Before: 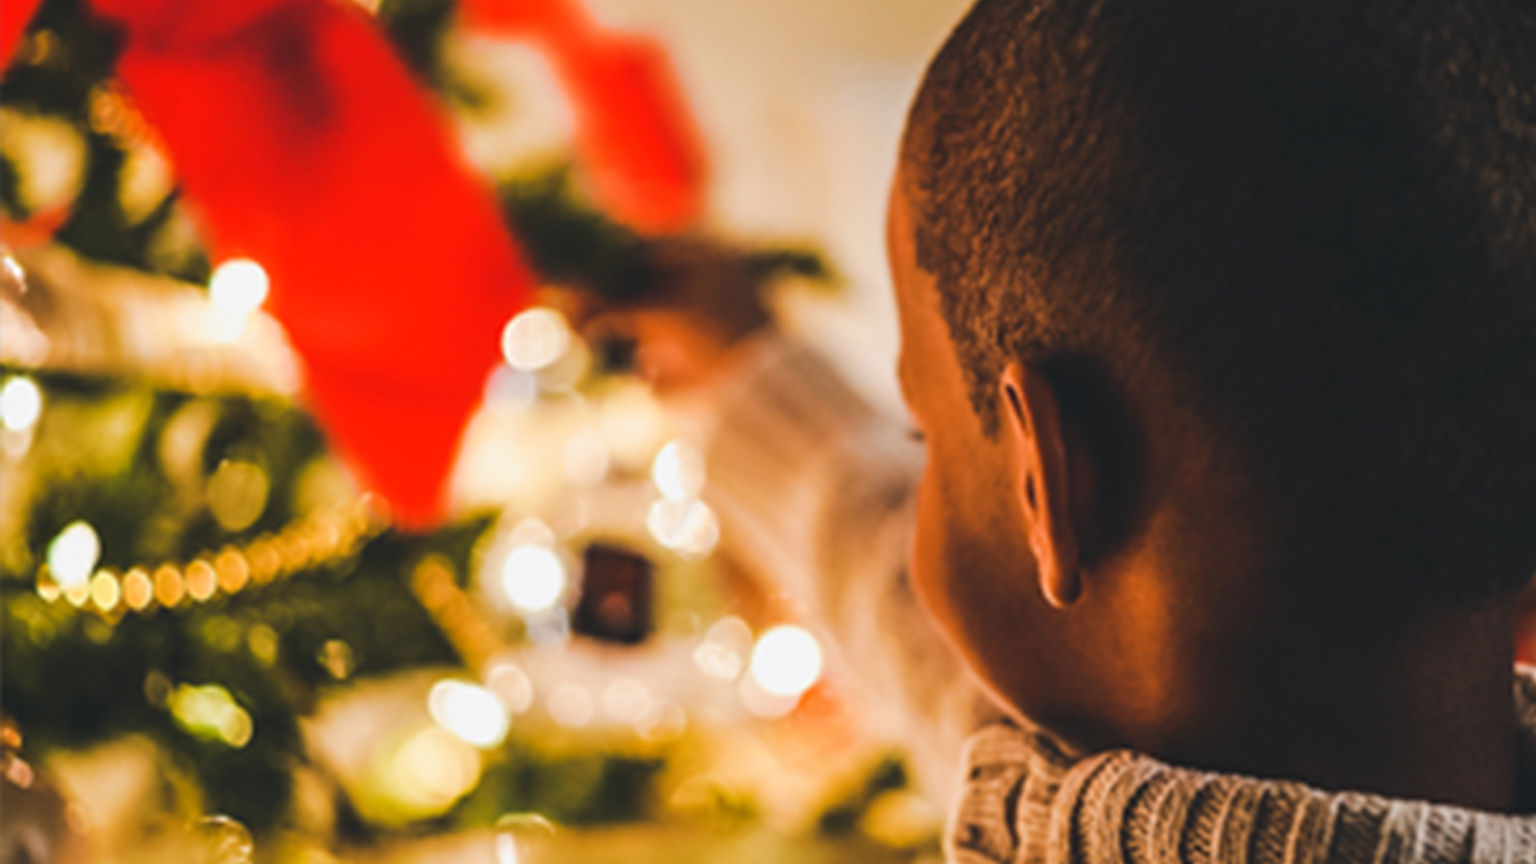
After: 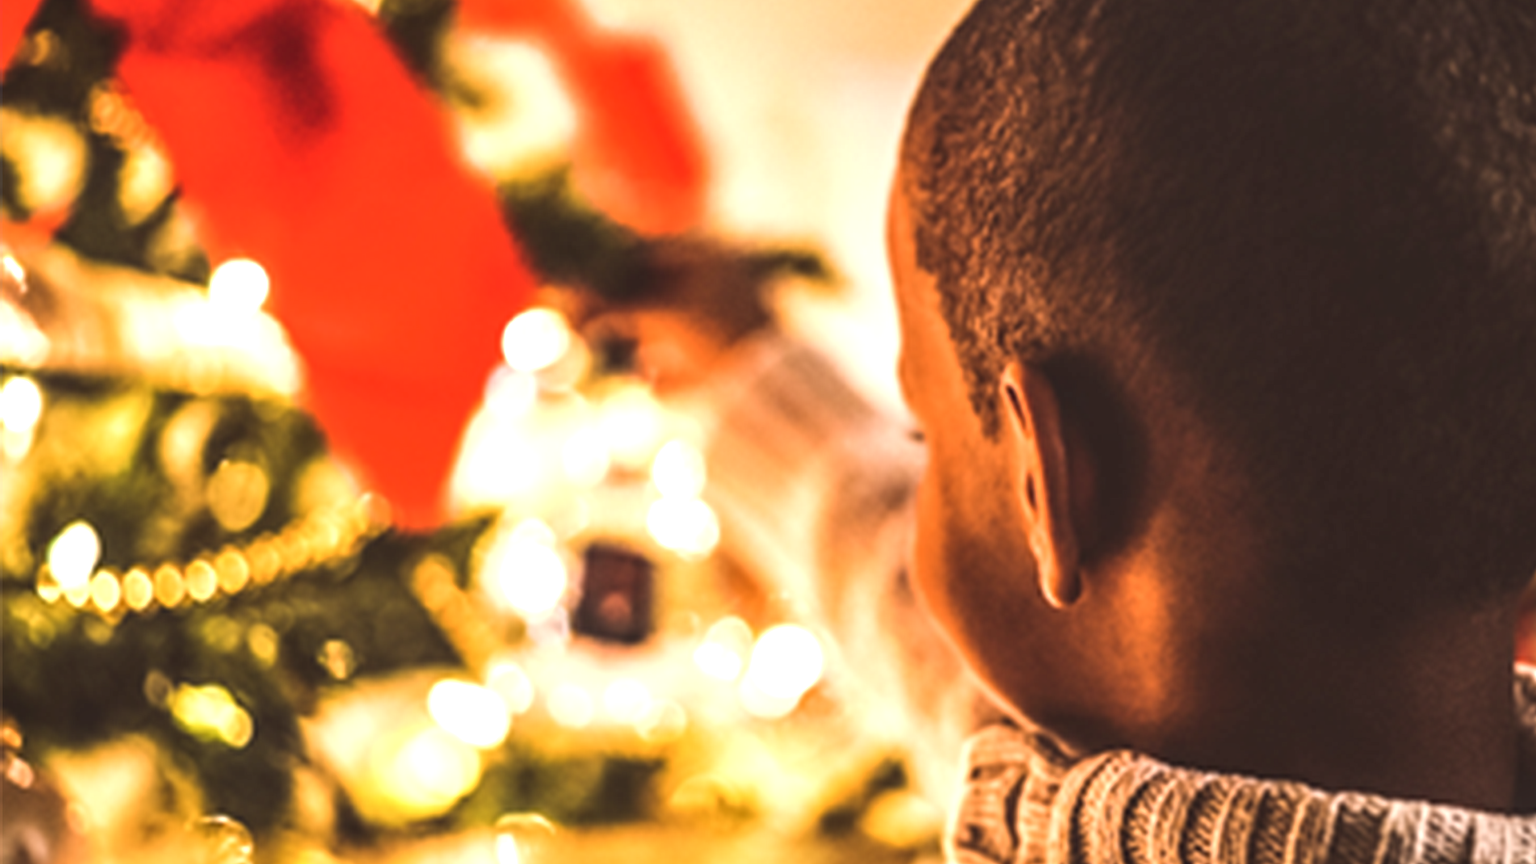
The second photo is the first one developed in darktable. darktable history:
levels: levels [0, 0.394, 0.787]
local contrast: on, module defaults
color correction: highlights a* 10.21, highlights b* 9.79, shadows a* 8.61, shadows b* 7.88, saturation 0.8
